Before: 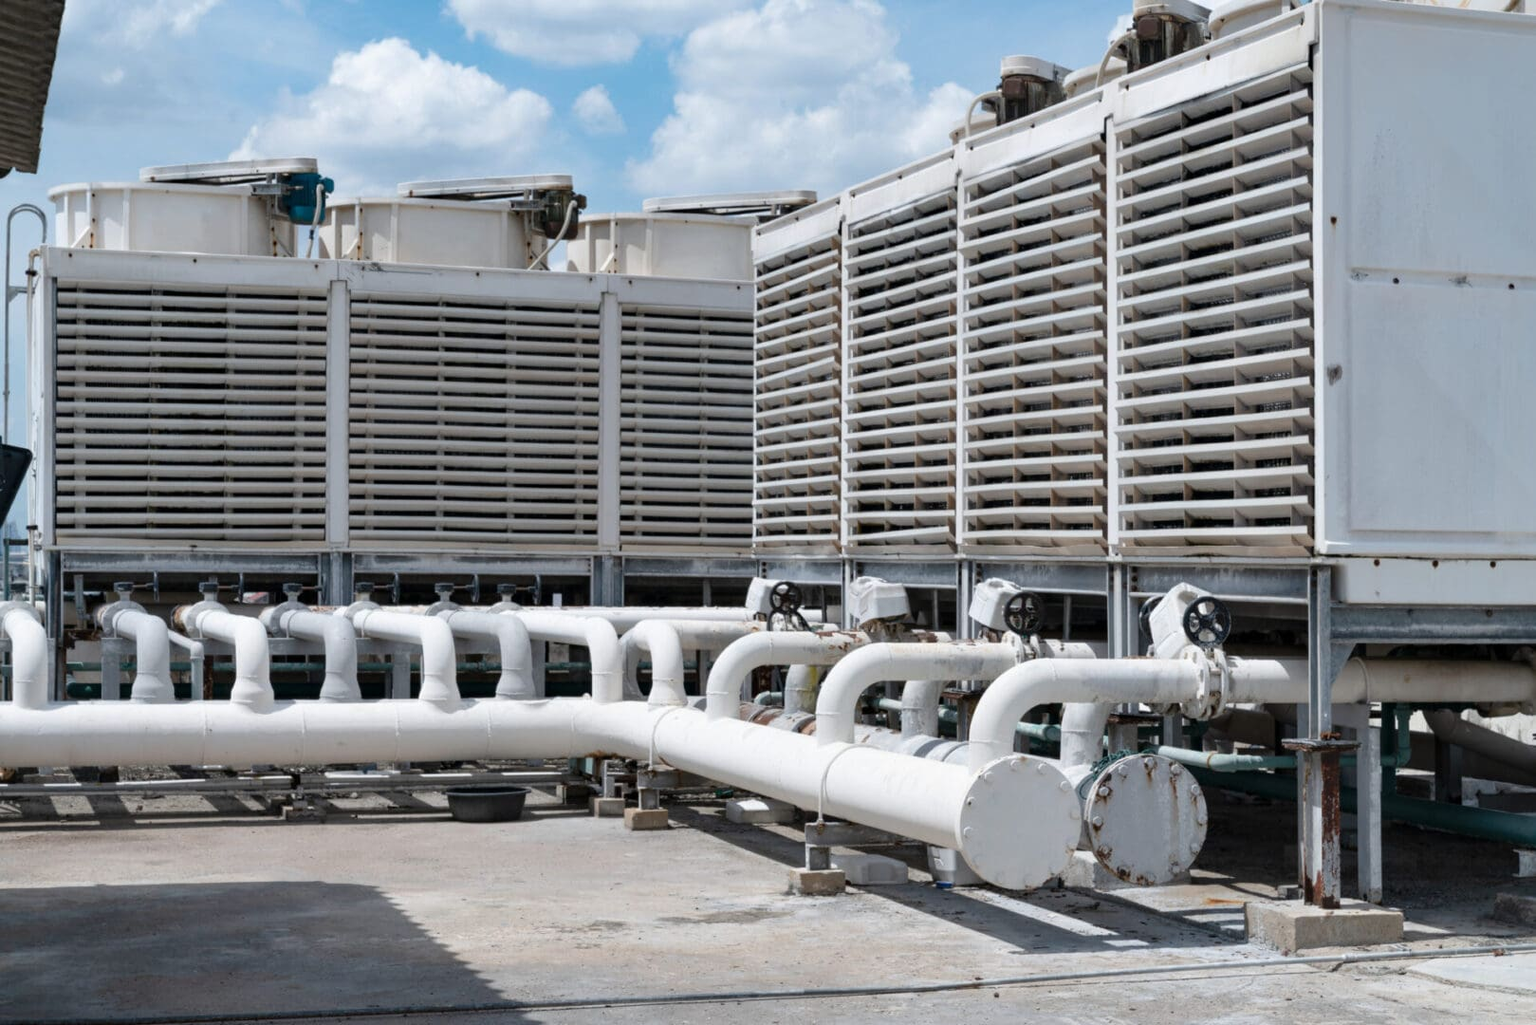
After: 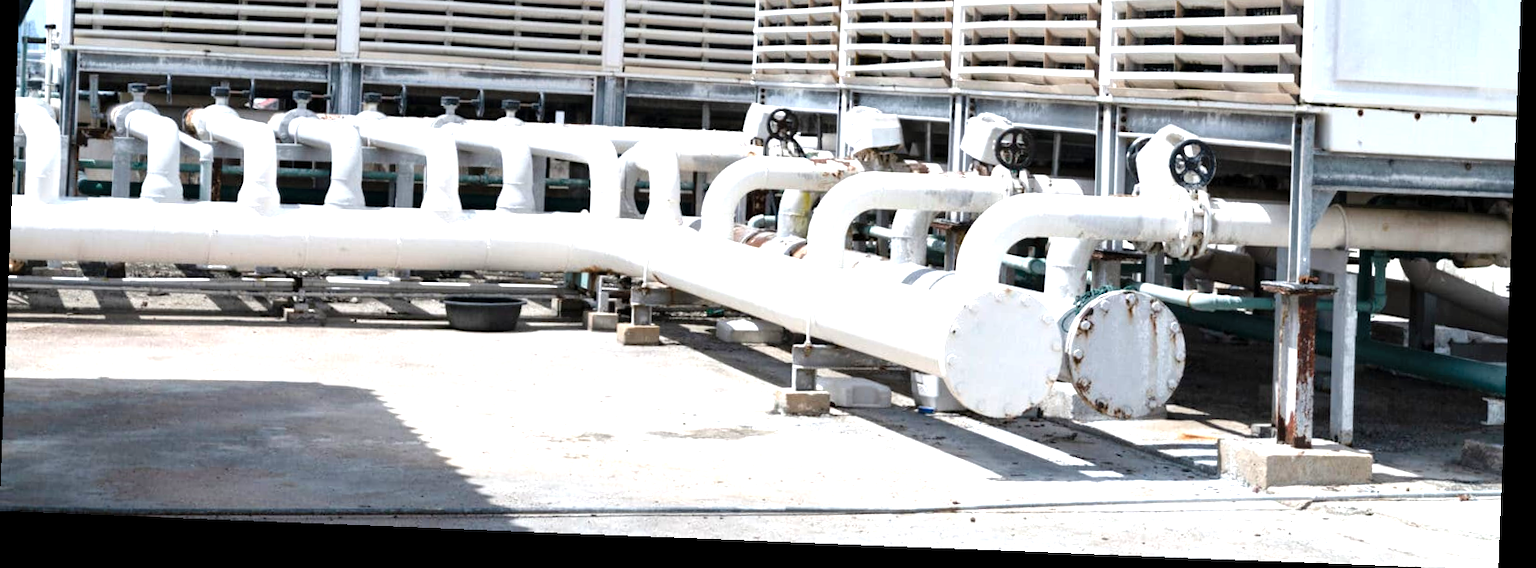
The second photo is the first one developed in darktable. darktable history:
rotate and perspective: rotation 2.27°, automatic cropping off
crop and rotate: top 46.237%
levels: levels [0, 0.352, 0.703]
